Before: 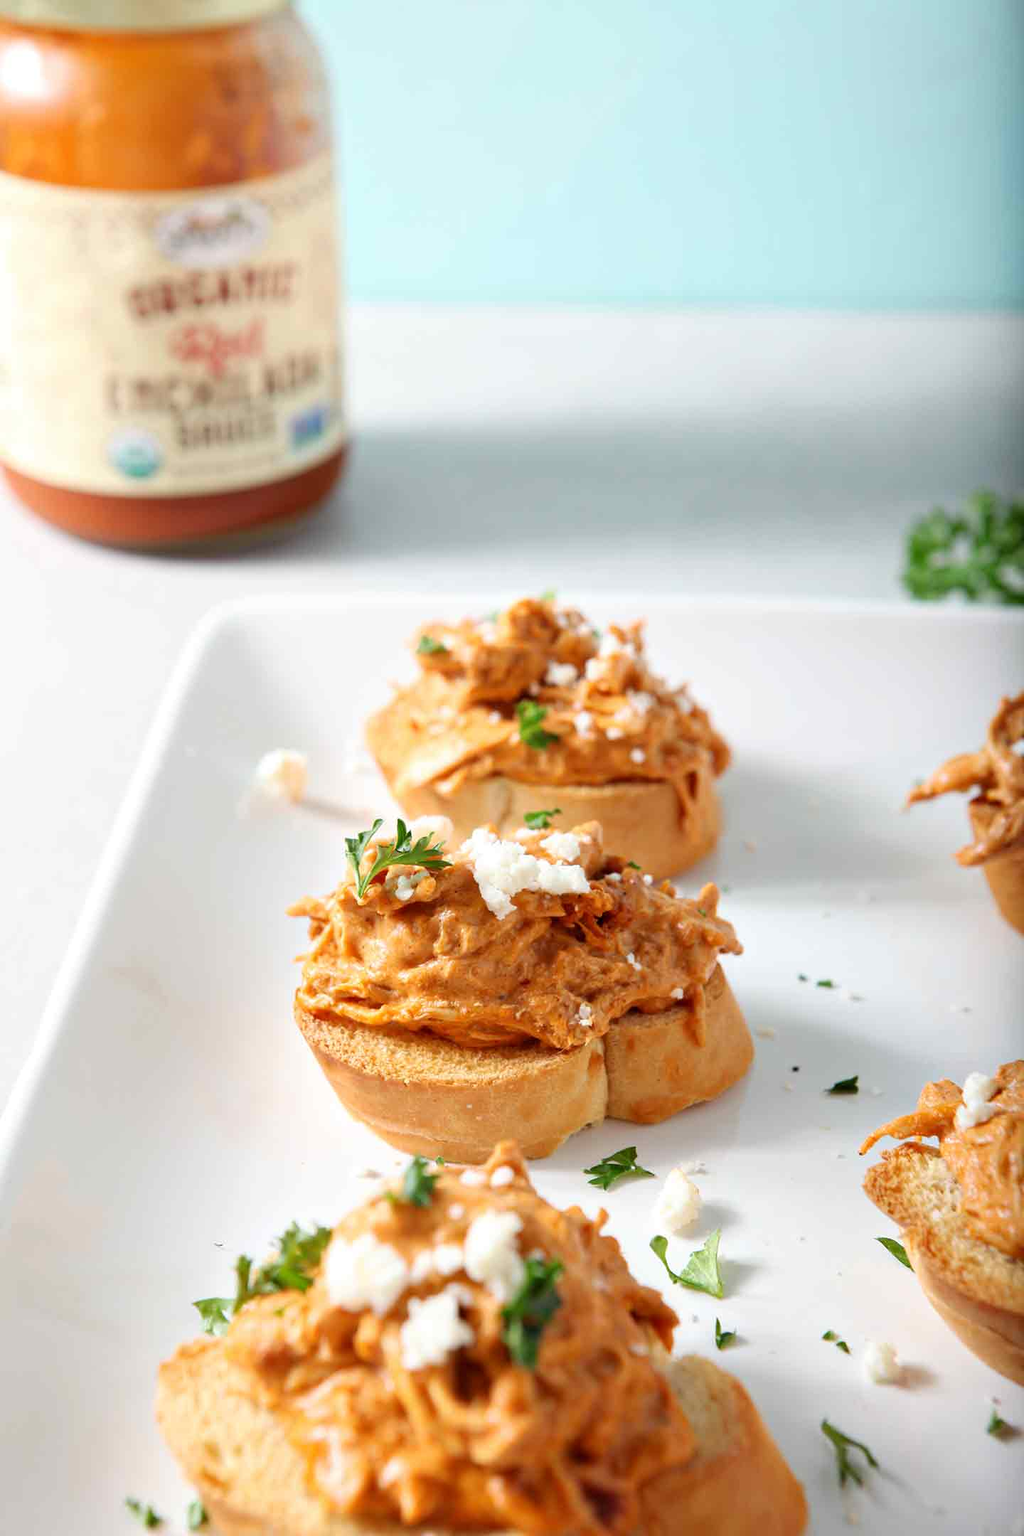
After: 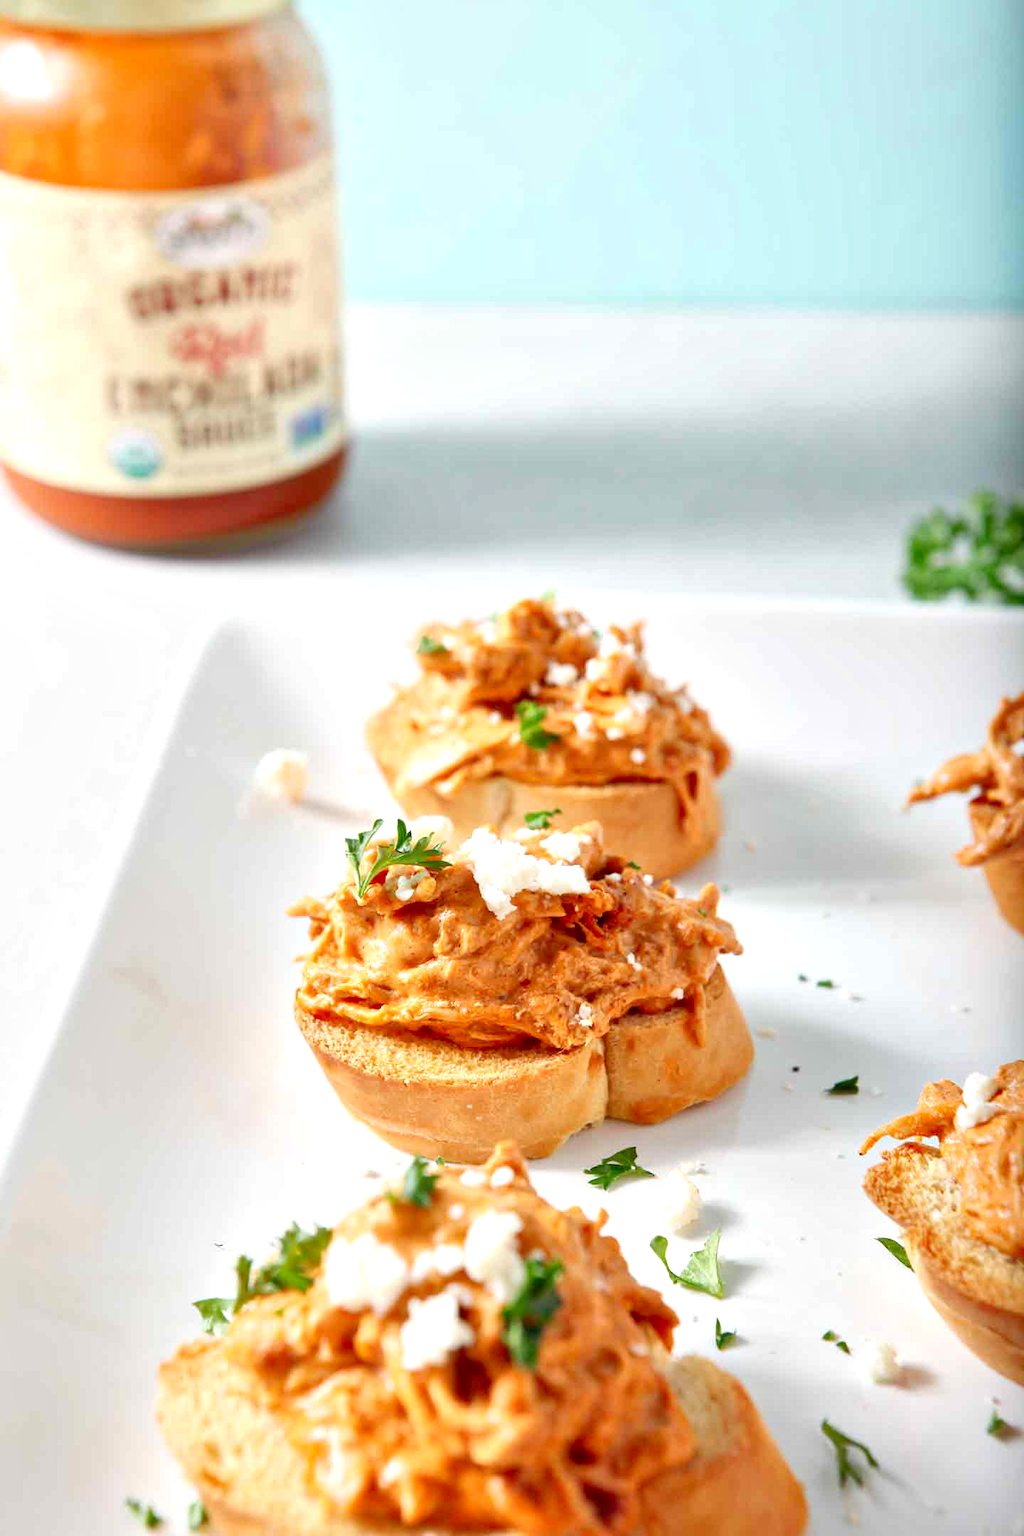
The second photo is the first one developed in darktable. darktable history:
local contrast: mode bilateral grid, contrast 24, coarseness 59, detail 150%, midtone range 0.2
levels: levels [0, 0.43, 0.984]
